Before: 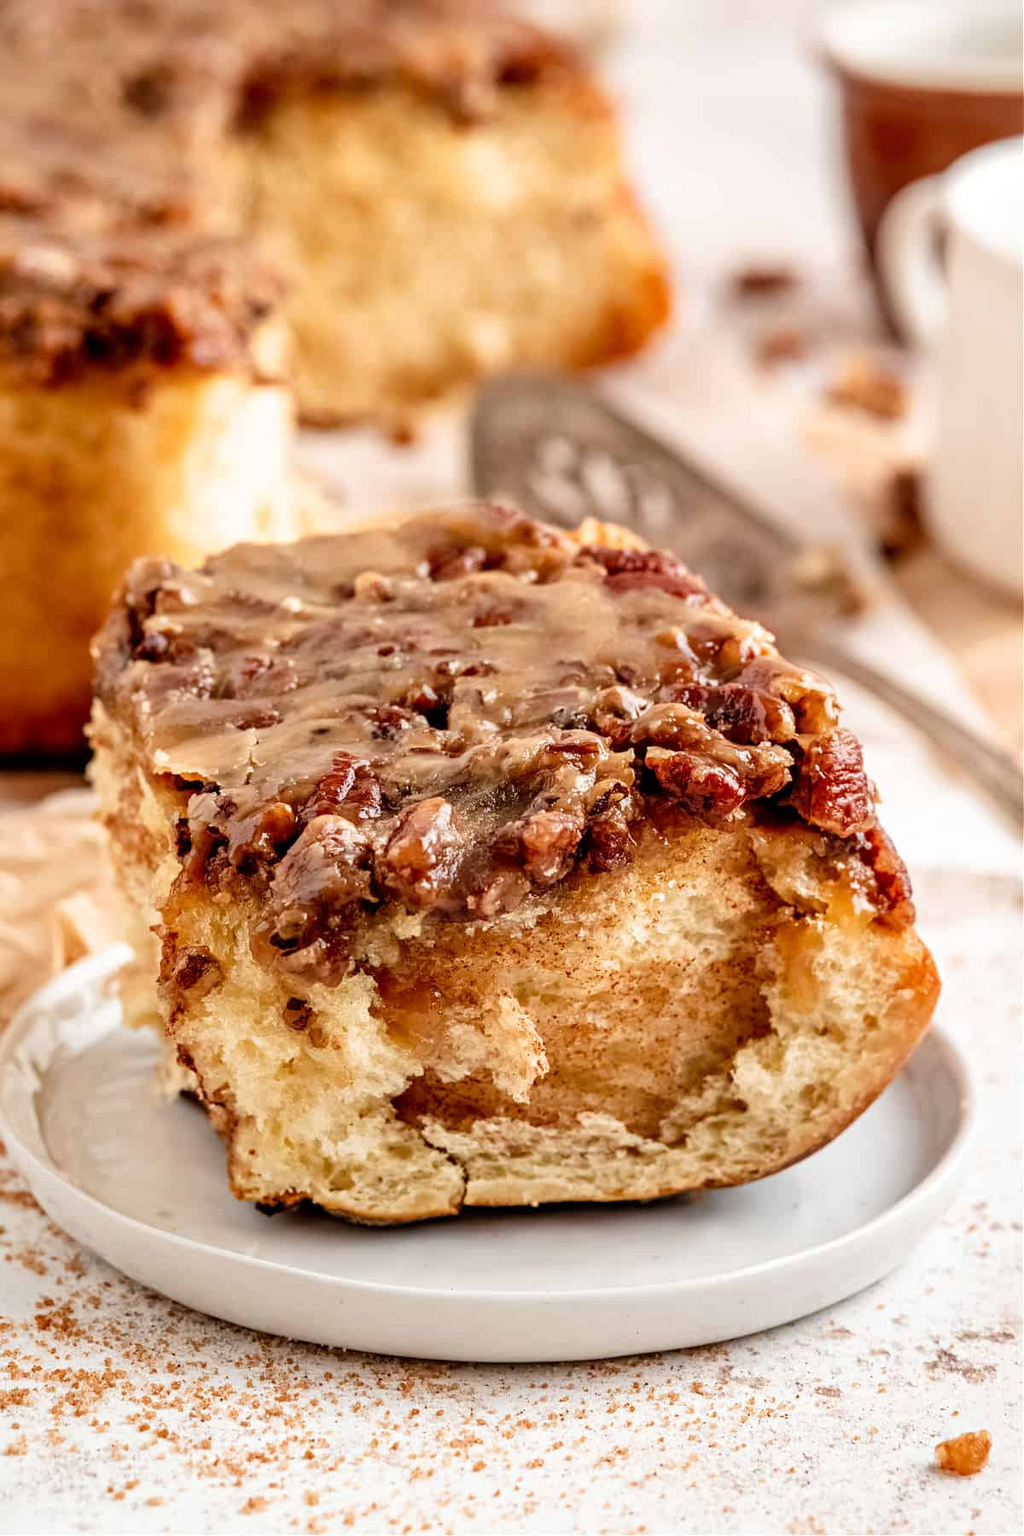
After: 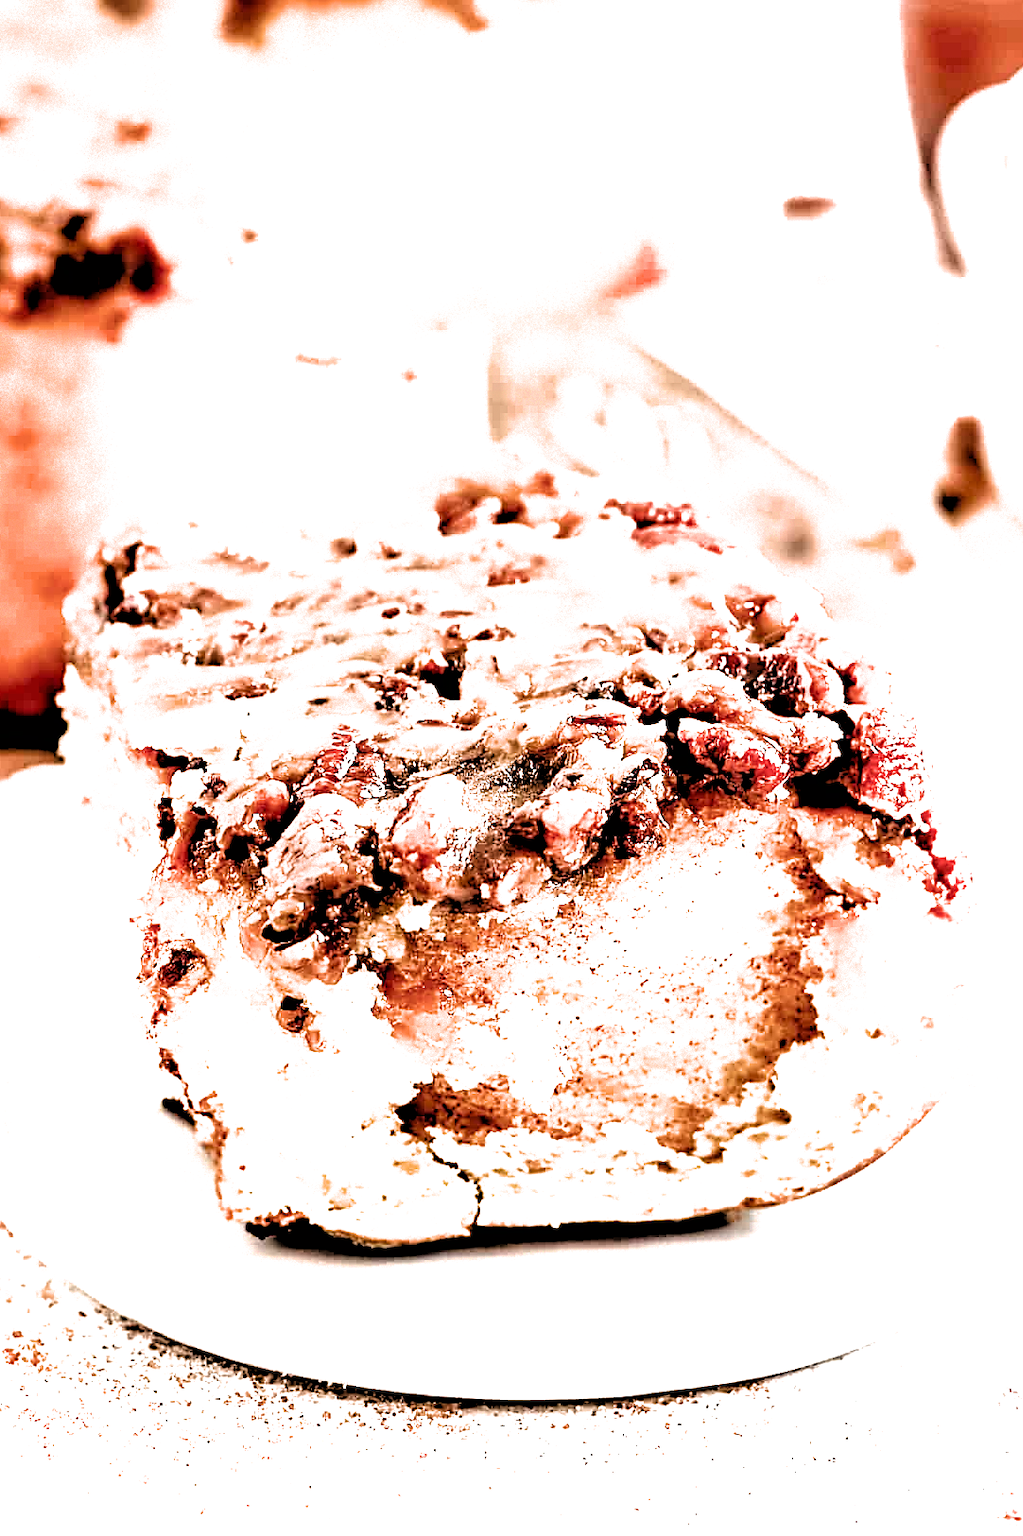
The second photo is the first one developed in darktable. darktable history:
sharpen: on, module defaults
filmic rgb: black relative exposure -1 EV, white relative exposure 2.05 EV, hardness 1.52, contrast 2.25, enable highlight reconstruction true
crop: left 3.305%, top 6.436%, right 6.389%, bottom 3.258%
exposure: black level correction 0, exposure 1.2 EV, compensate highlight preservation false
